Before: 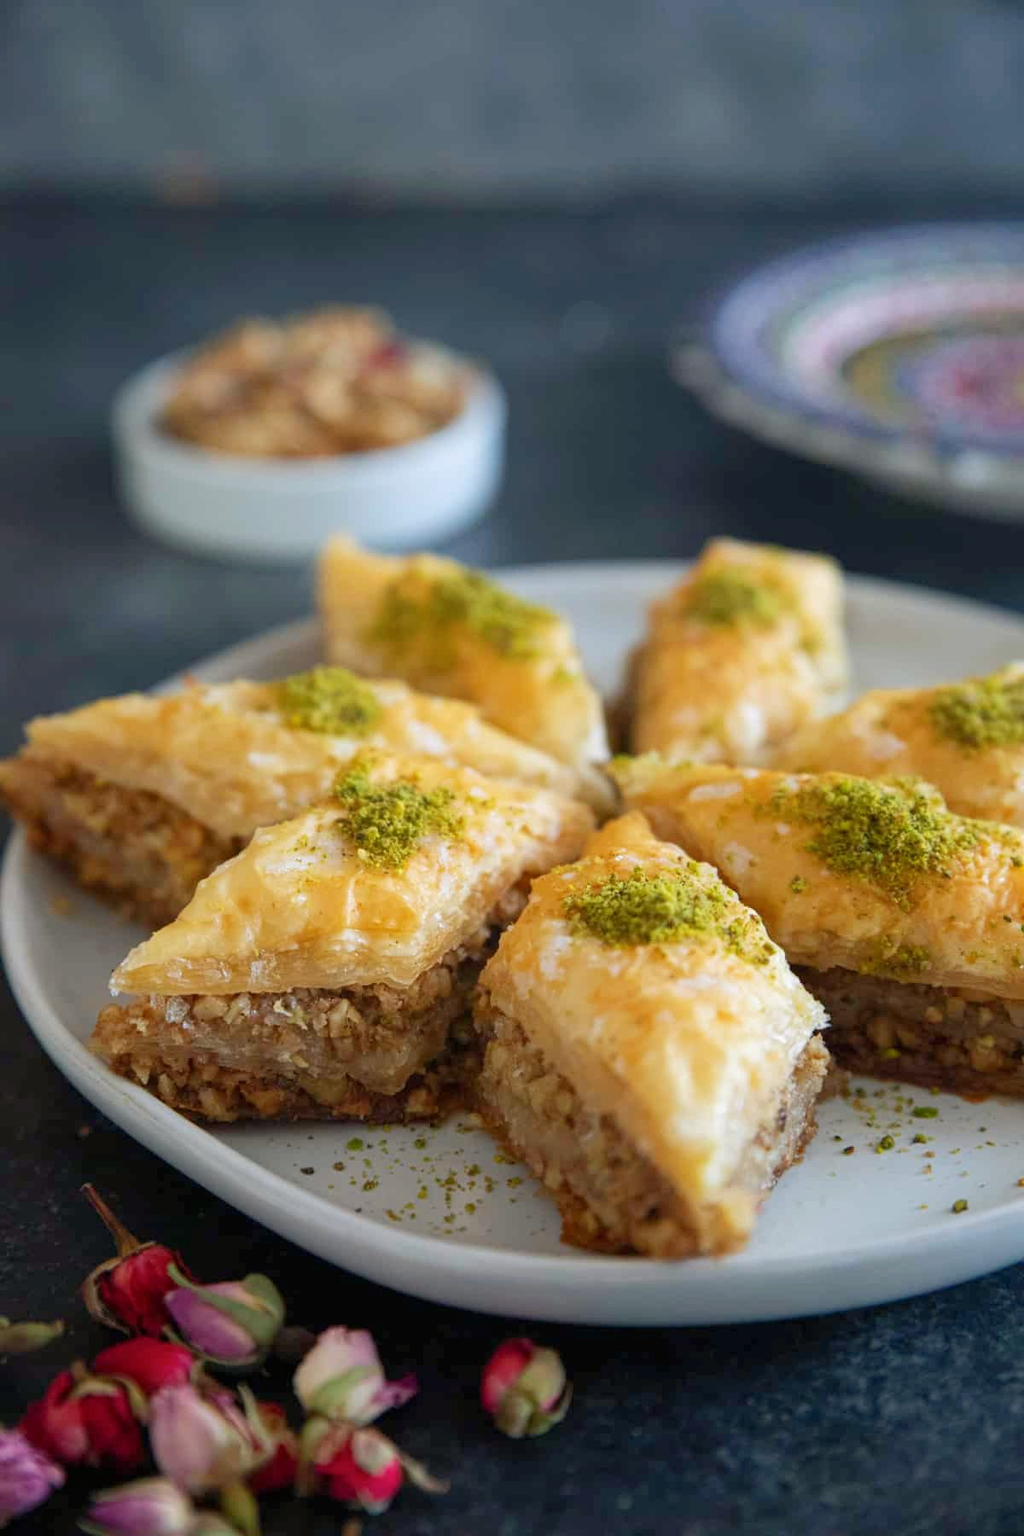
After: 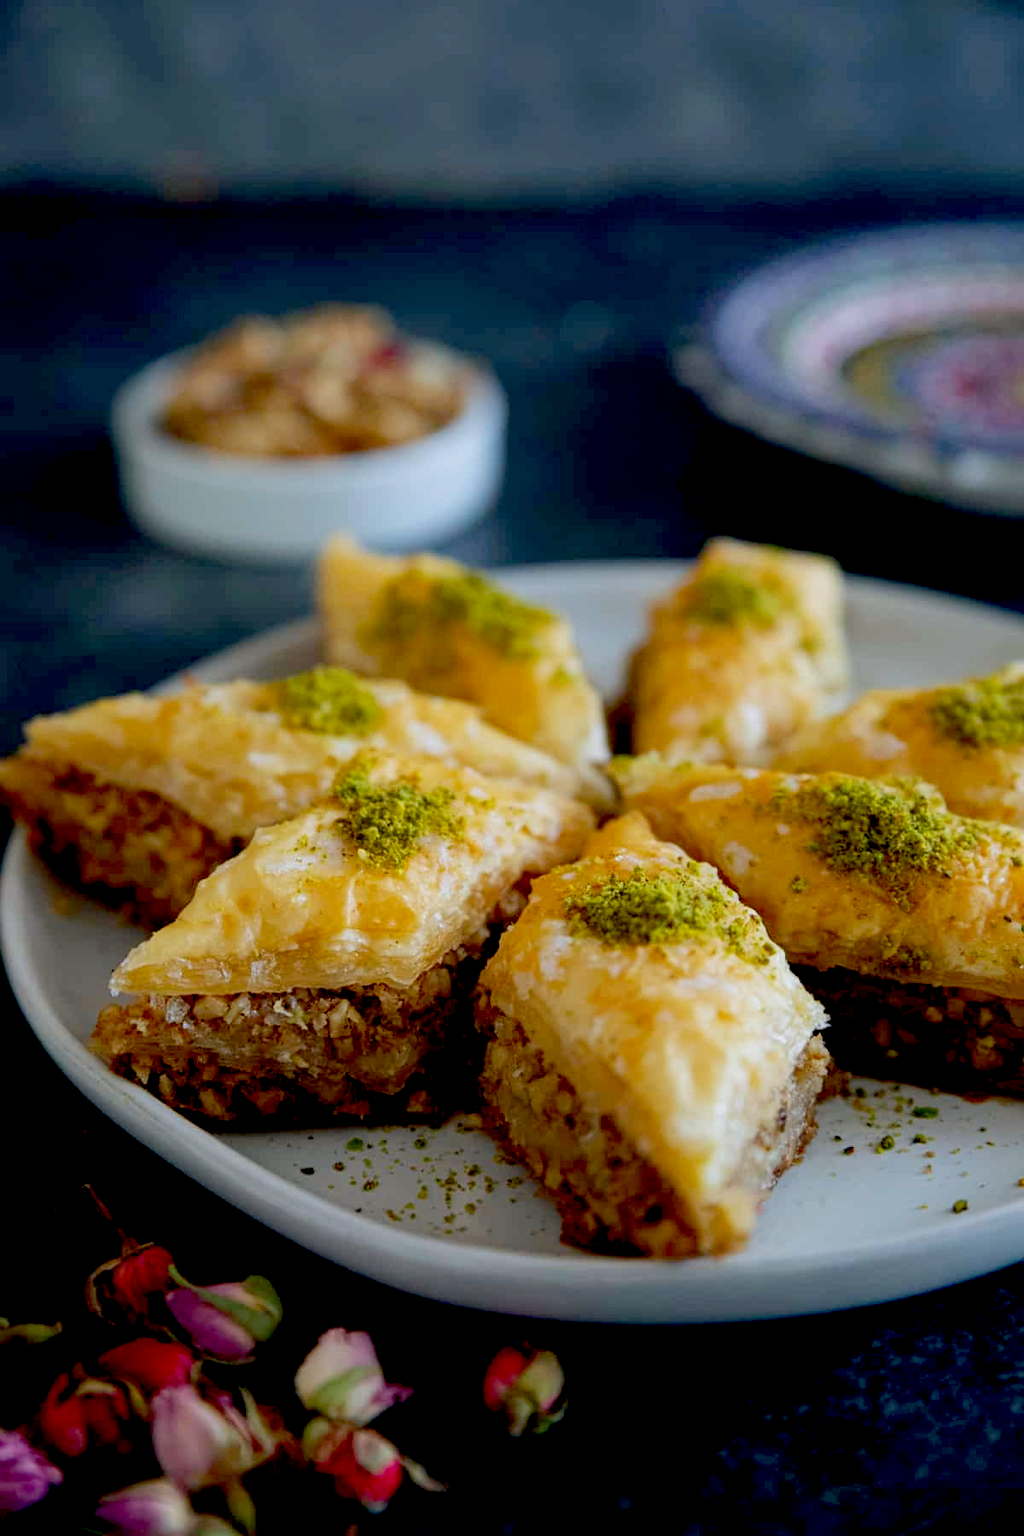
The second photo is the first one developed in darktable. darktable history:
exposure: black level correction 0.046, exposure -0.228 EV, compensate highlight preservation false
white balance: red 0.982, blue 1.018
